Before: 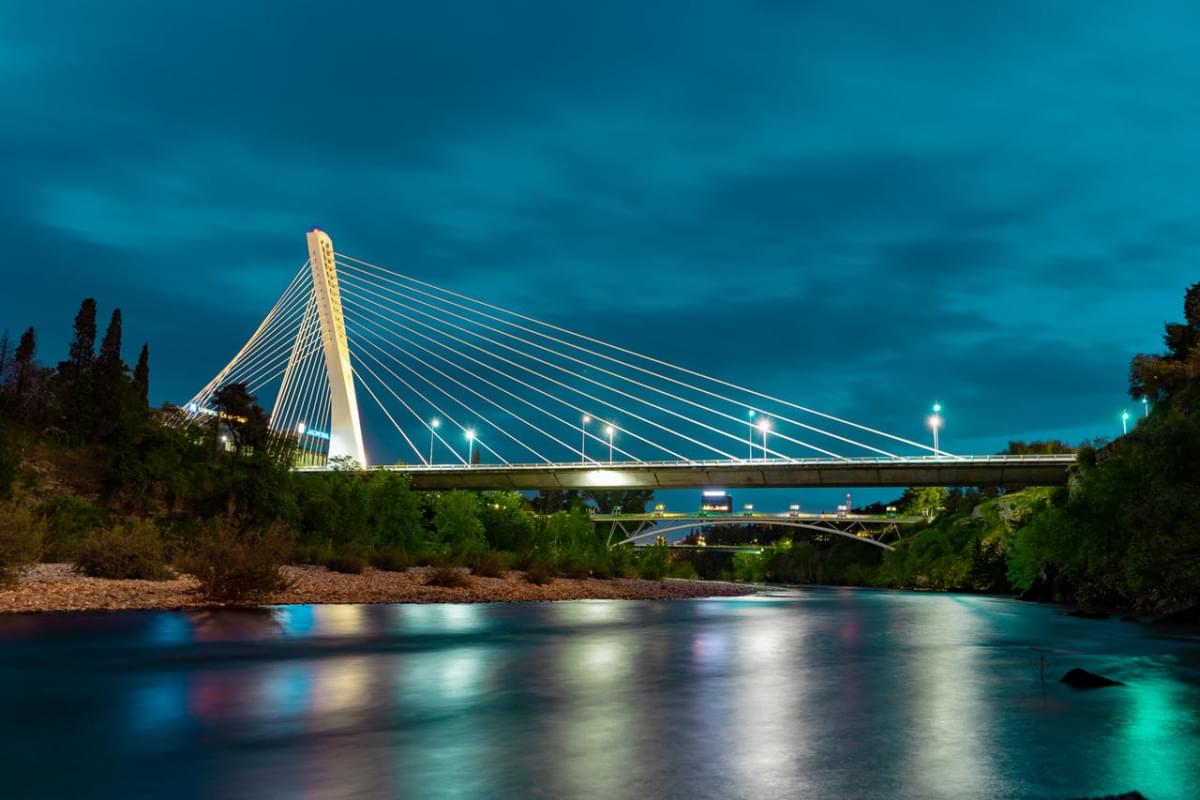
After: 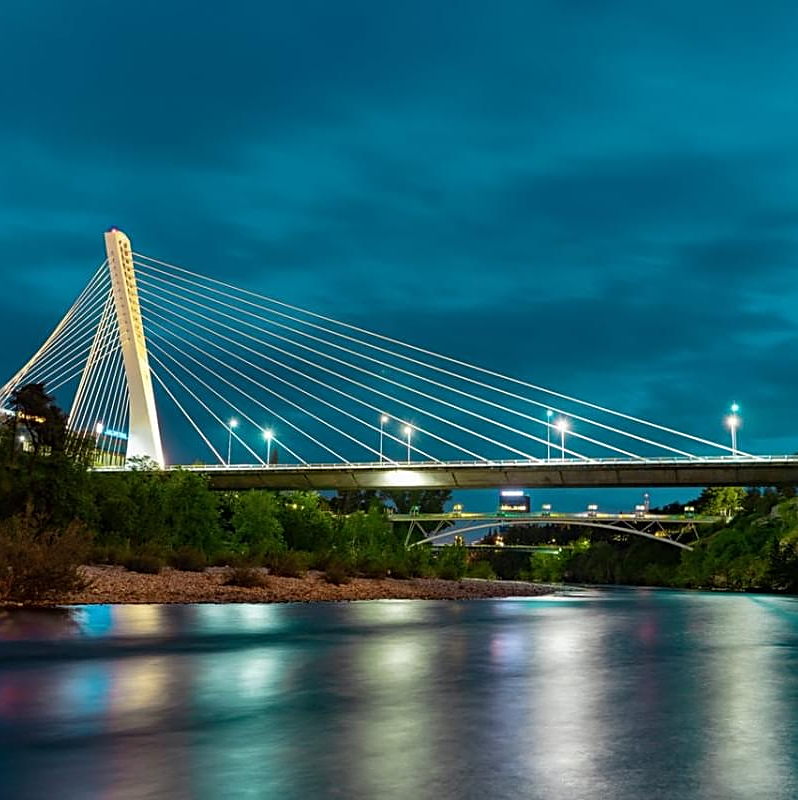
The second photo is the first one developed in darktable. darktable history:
crop: left 16.899%, right 16.556%
white balance: emerald 1
sharpen: on, module defaults
